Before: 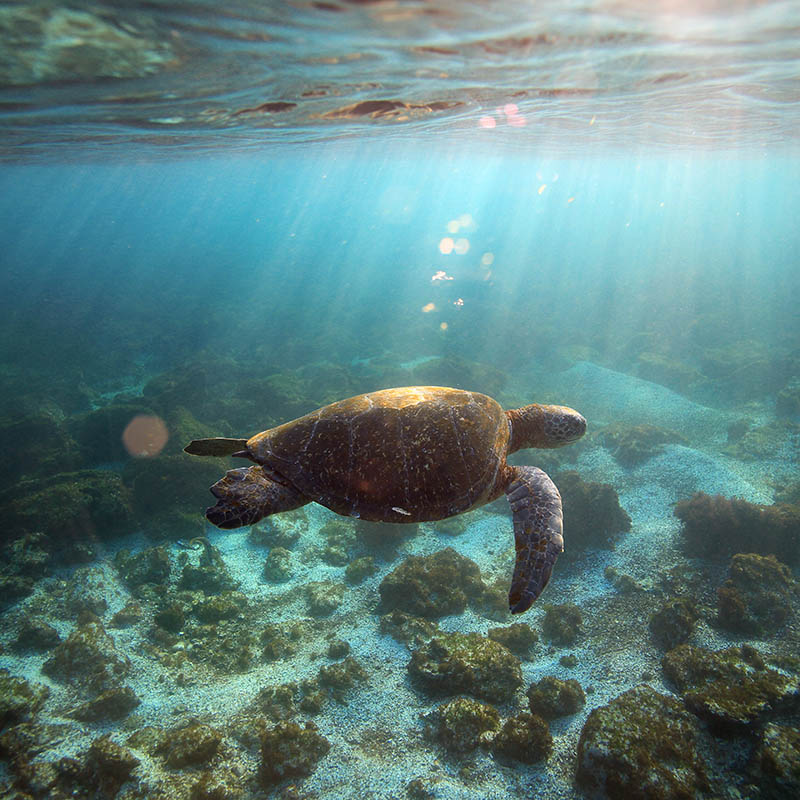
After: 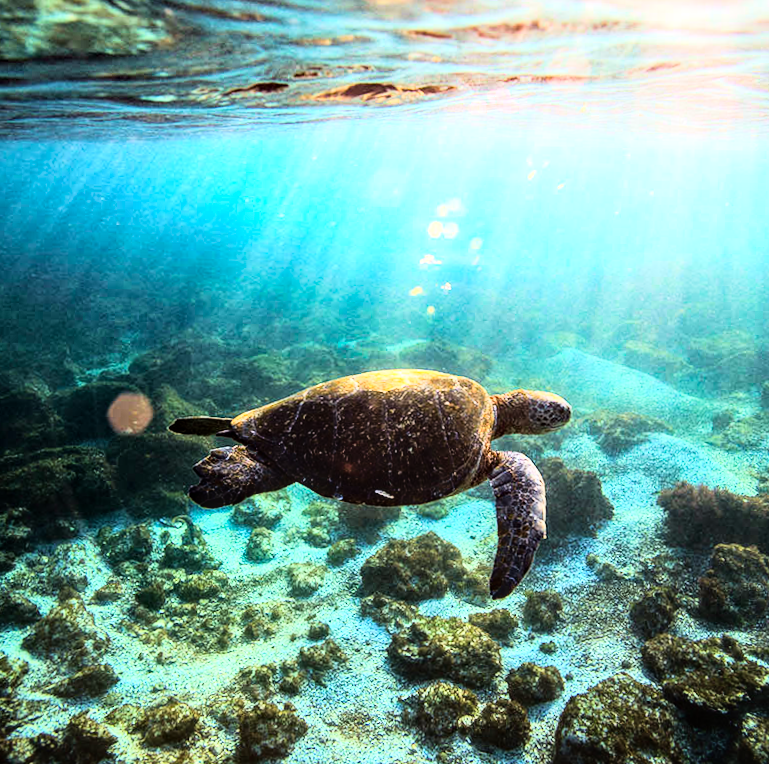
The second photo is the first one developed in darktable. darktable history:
velvia: on, module defaults
rgb curve: curves: ch0 [(0, 0) (0.21, 0.15) (0.24, 0.21) (0.5, 0.75) (0.75, 0.96) (0.89, 0.99) (1, 1)]; ch1 [(0, 0.02) (0.21, 0.13) (0.25, 0.2) (0.5, 0.67) (0.75, 0.9) (0.89, 0.97) (1, 1)]; ch2 [(0, 0.02) (0.21, 0.13) (0.25, 0.2) (0.5, 0.67) (0.75, 0.9) (0.89, 0.97) (1, 1)], compensate middle gray true
crop and rotate: angle -1.69°
rotate and perspective: rotation -0.45°, automatic cropping original format, crop left 0.008, crop right 0.992, crop top 0.012, crop bottom 0.988
haze removal: strength 0.4, distance 0.22, compatibility mode true, adaptive false
local contrast: on, module defaults
